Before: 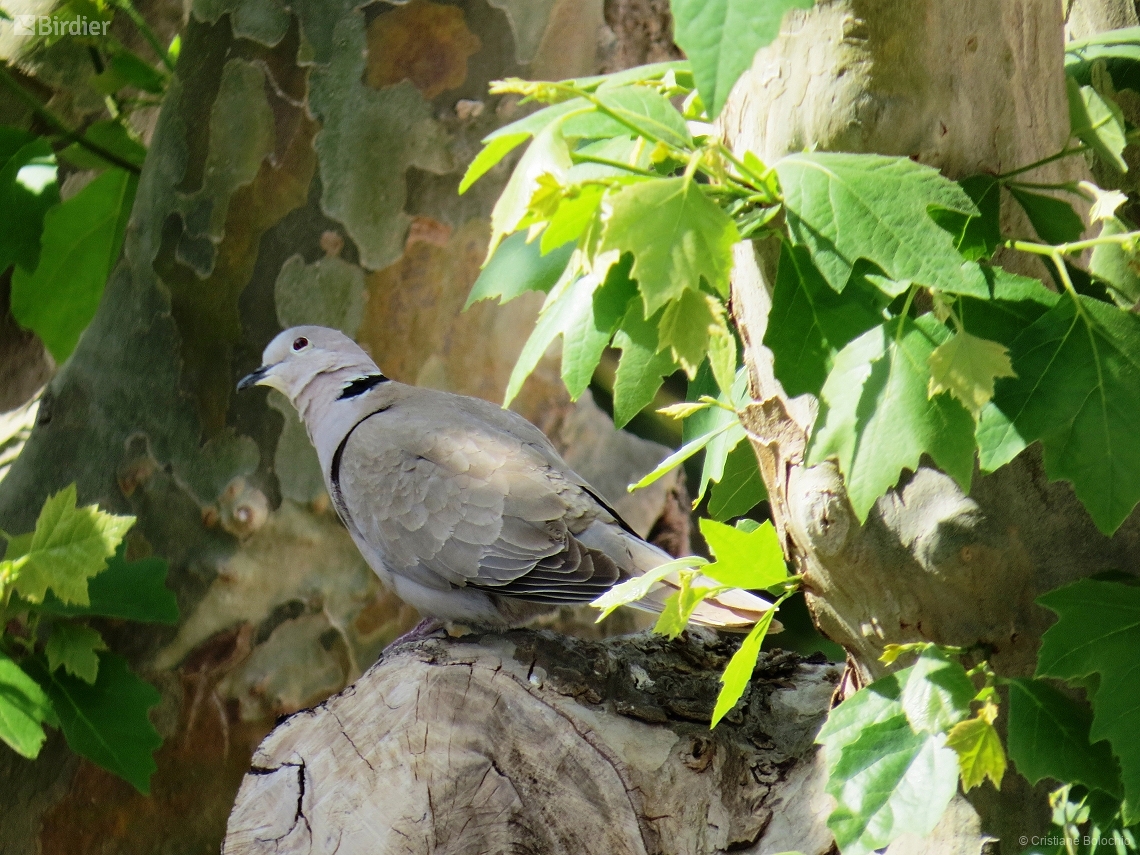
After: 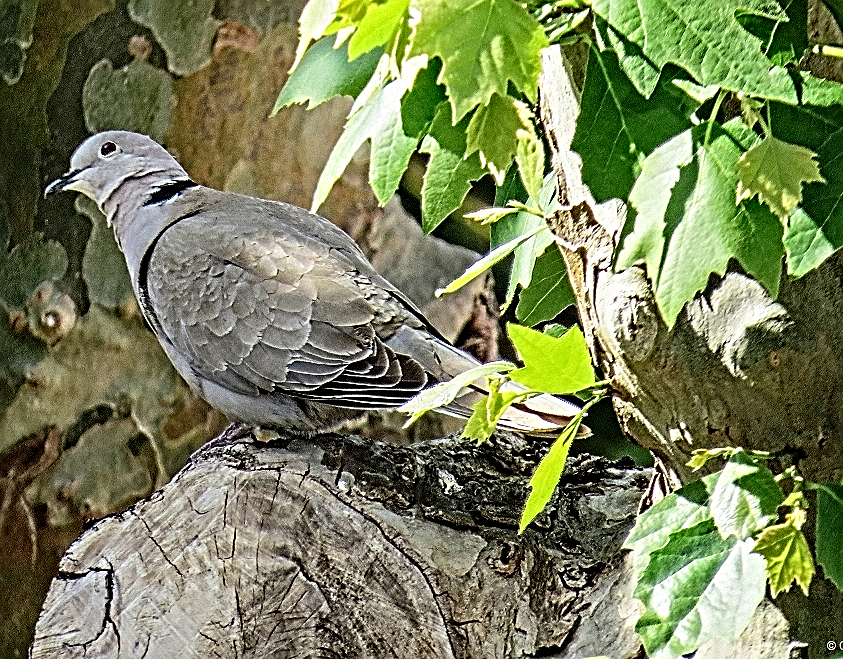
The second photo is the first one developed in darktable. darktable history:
sharpen: on, module defaults
contrast equalizer: octaves 7, y [[0.406, 0.494, 0.589, 0.753, 0.877, 0.999], [0.5 ×6], [0.5 ×6], [0 ×6], [0 ×6]]
crop: left 16.871%, top 22.857%, right 9.116%
